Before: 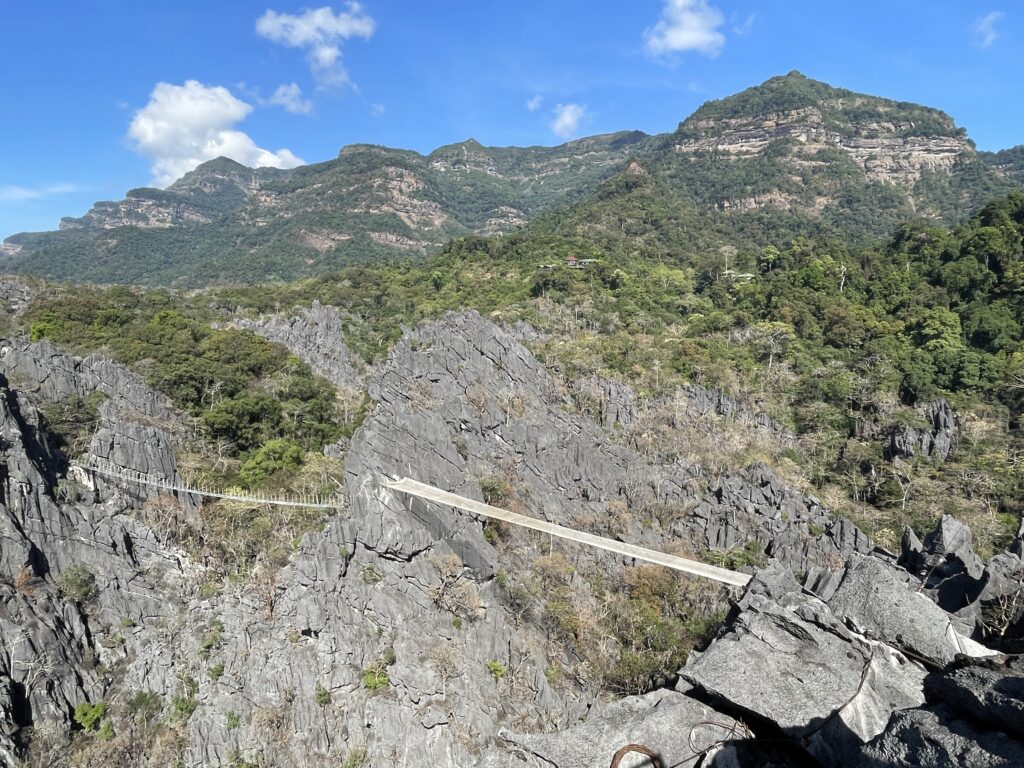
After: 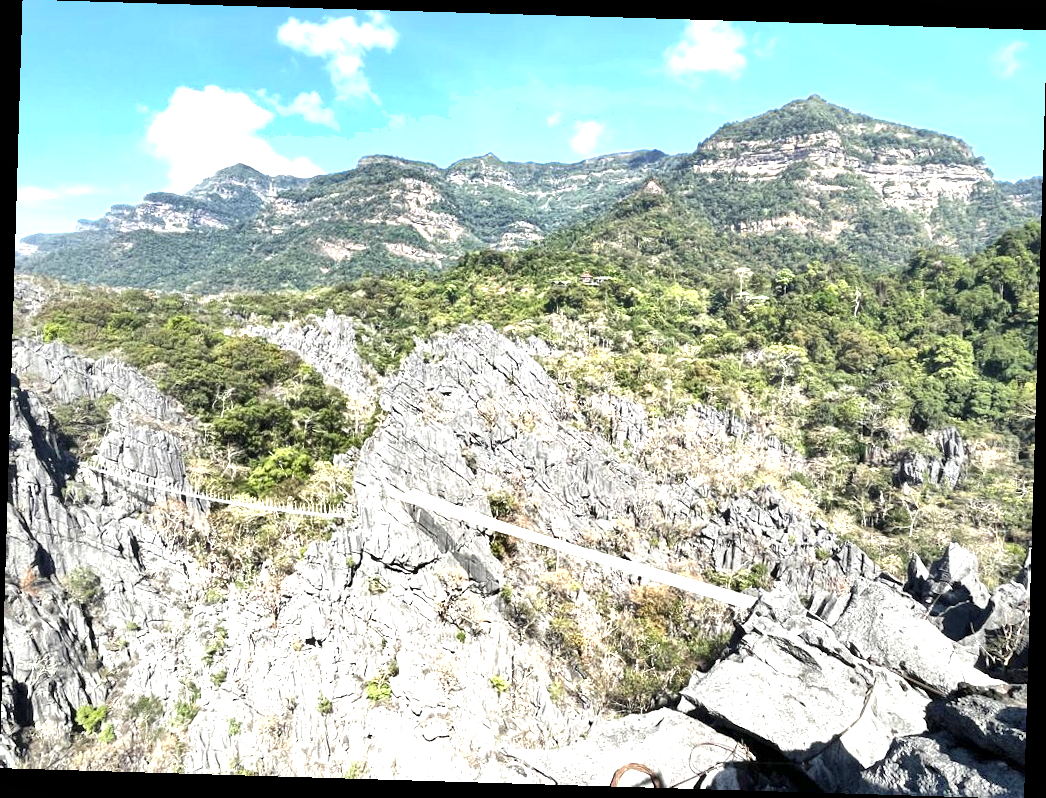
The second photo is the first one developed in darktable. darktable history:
rotate and perspective: rotation 1.72°, automatic cropping off
local contrast: highlights 100%, shadows 100%, detail 120%, midtone range 0.2
exposure: black level correction 0, exposure 1.45 EV, compensate exposure bias true, compensate highlight preservation false
shadows and highlights: soften with gaussian
